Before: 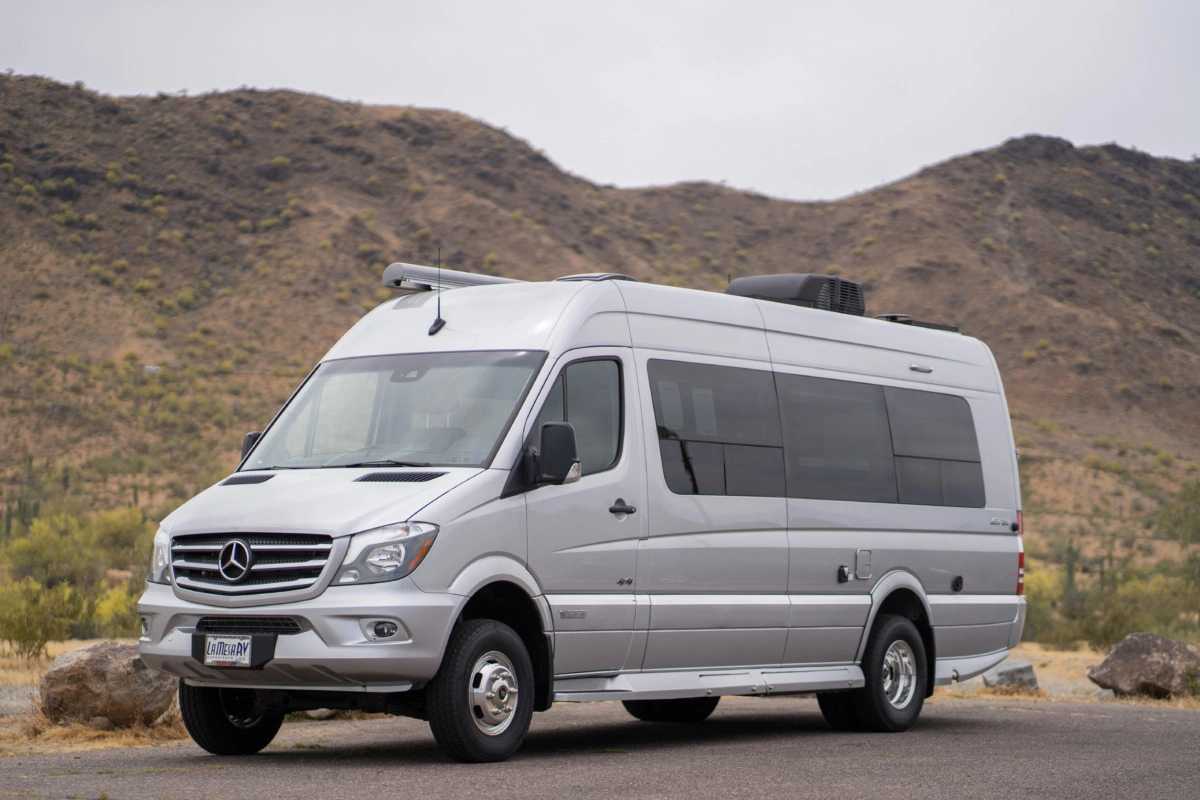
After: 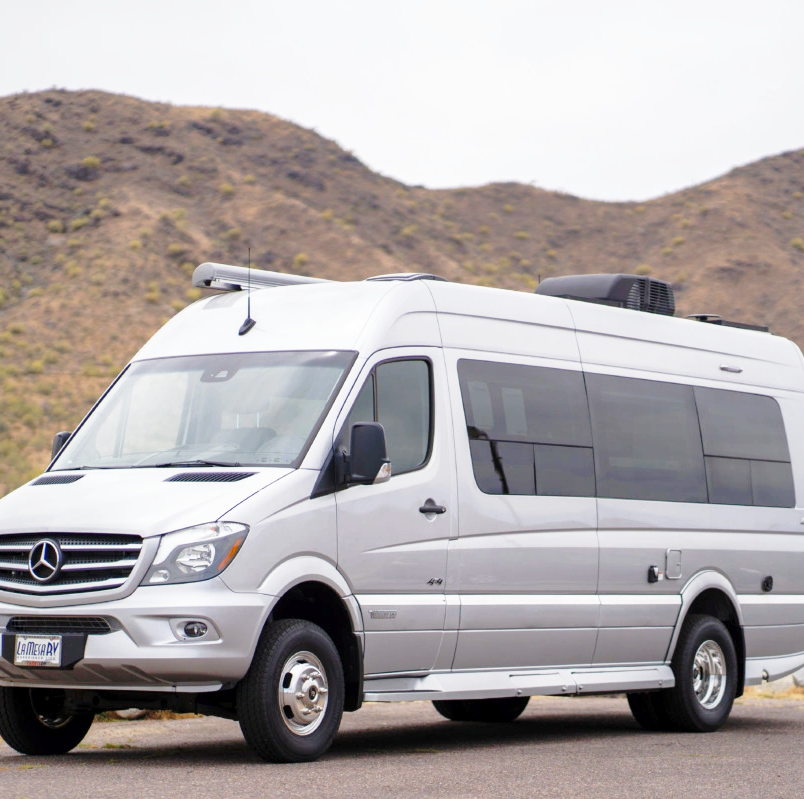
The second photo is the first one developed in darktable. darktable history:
base curve: curves: ch0 [(0, 0) (0.028, 0.03) (0.105, 0.232) (0.387, 0.748) (0.754, 0.968) (1, 1)], preserve colors none
shadows and highlights: on, module defaults
exposure: black level correction 0.001, compensate exposure bias true, compensate highlight preservation false
crop and rotate: left 15.877%, right 17.048%
